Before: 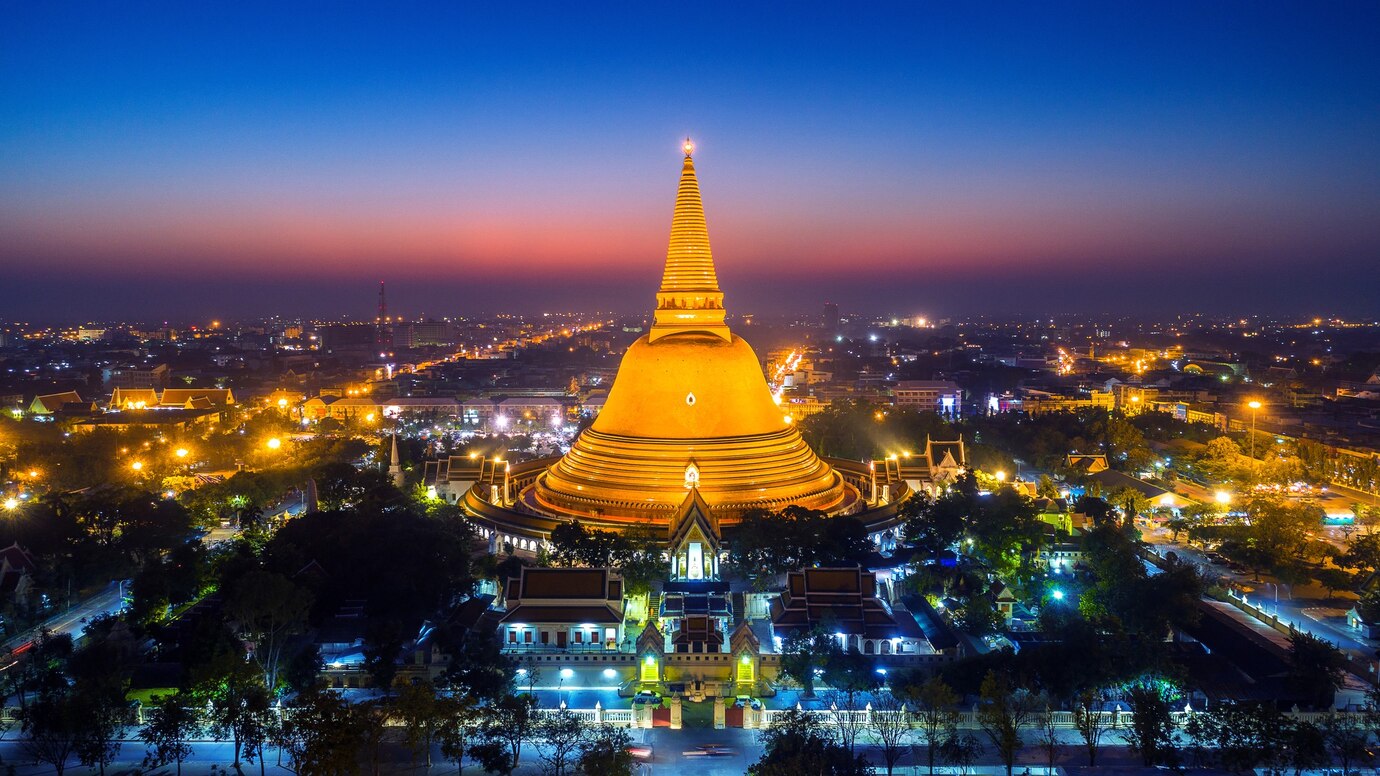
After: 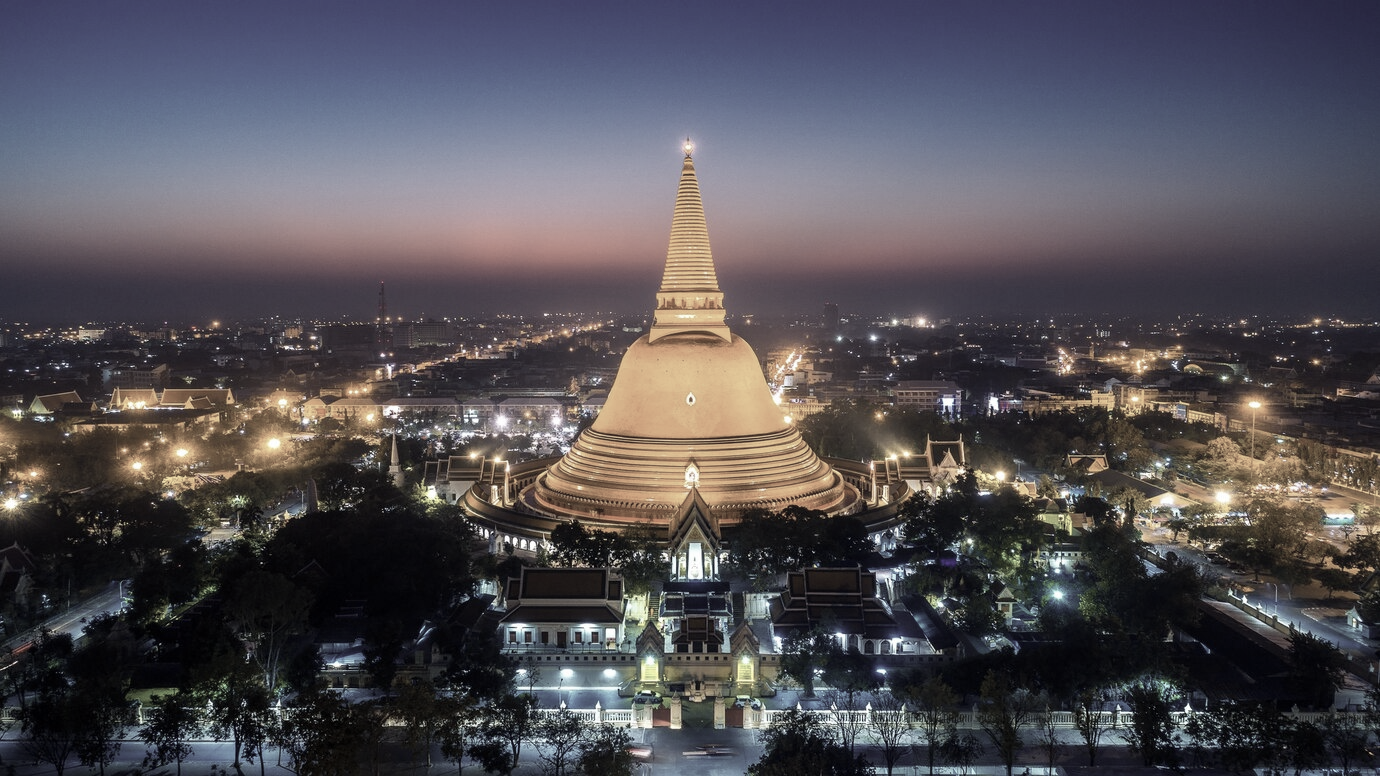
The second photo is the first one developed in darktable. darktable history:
color correction: highlights b* -0.02, saturation 0.328
